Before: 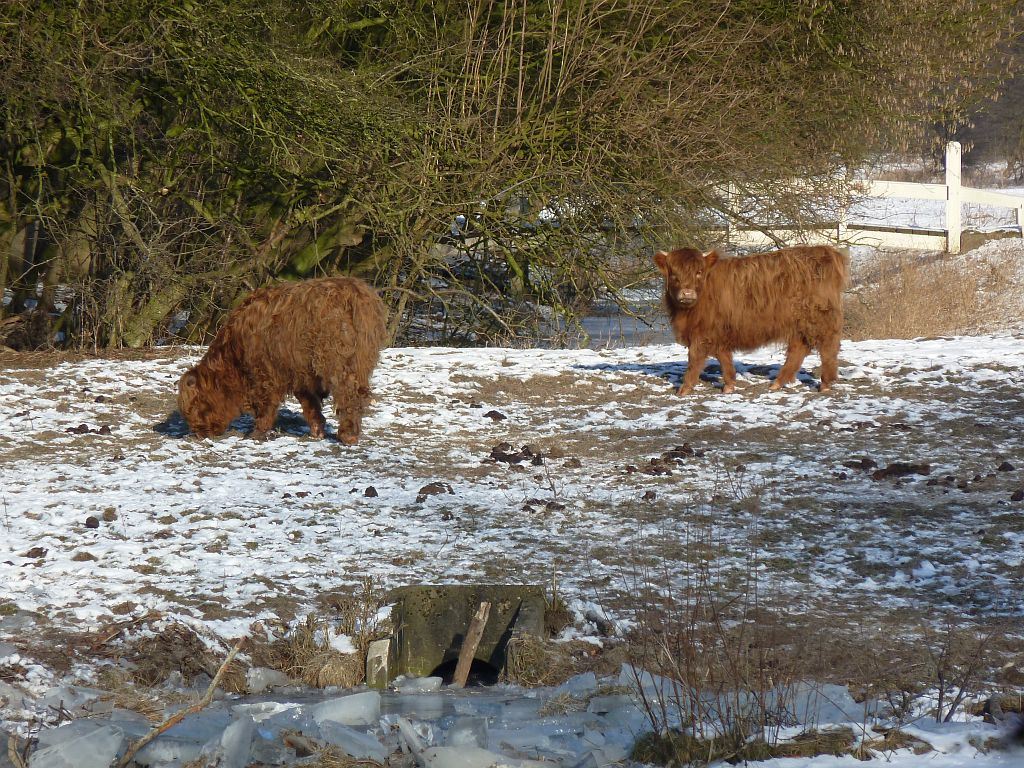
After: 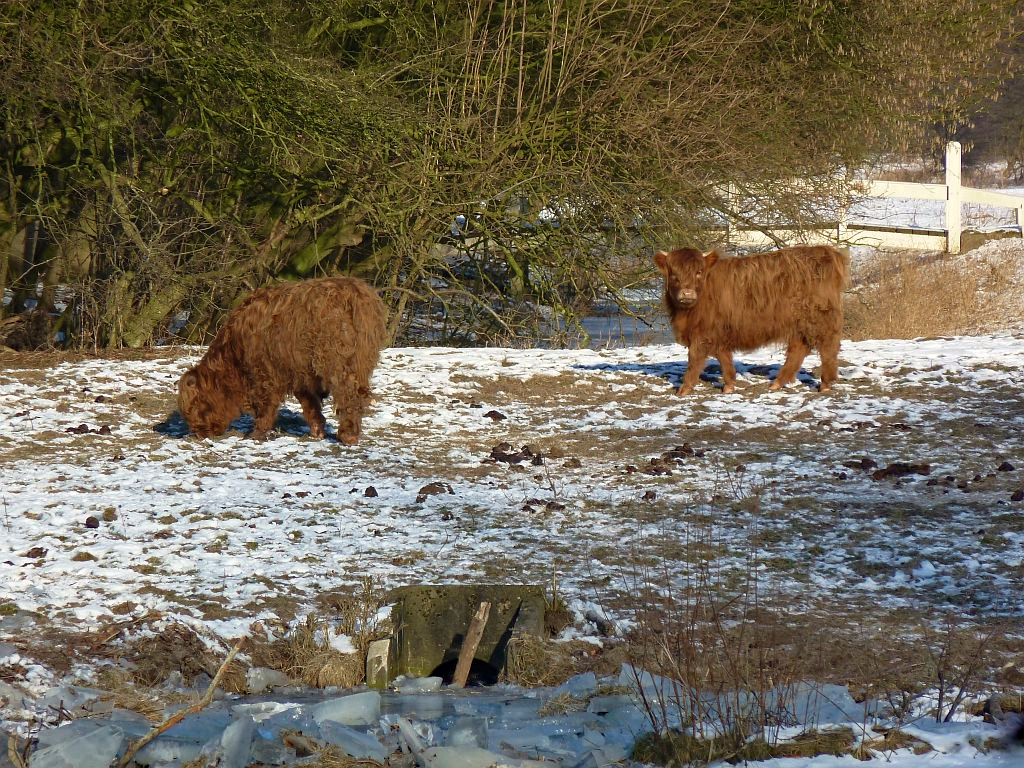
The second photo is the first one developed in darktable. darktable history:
white balance: red 1.009, blue 0.985
tone equalizer: on, module defaults
haze removal: strength 0.29, distance 0.25, compatibility mode true, adaptive false
velvia: on, module defaults
